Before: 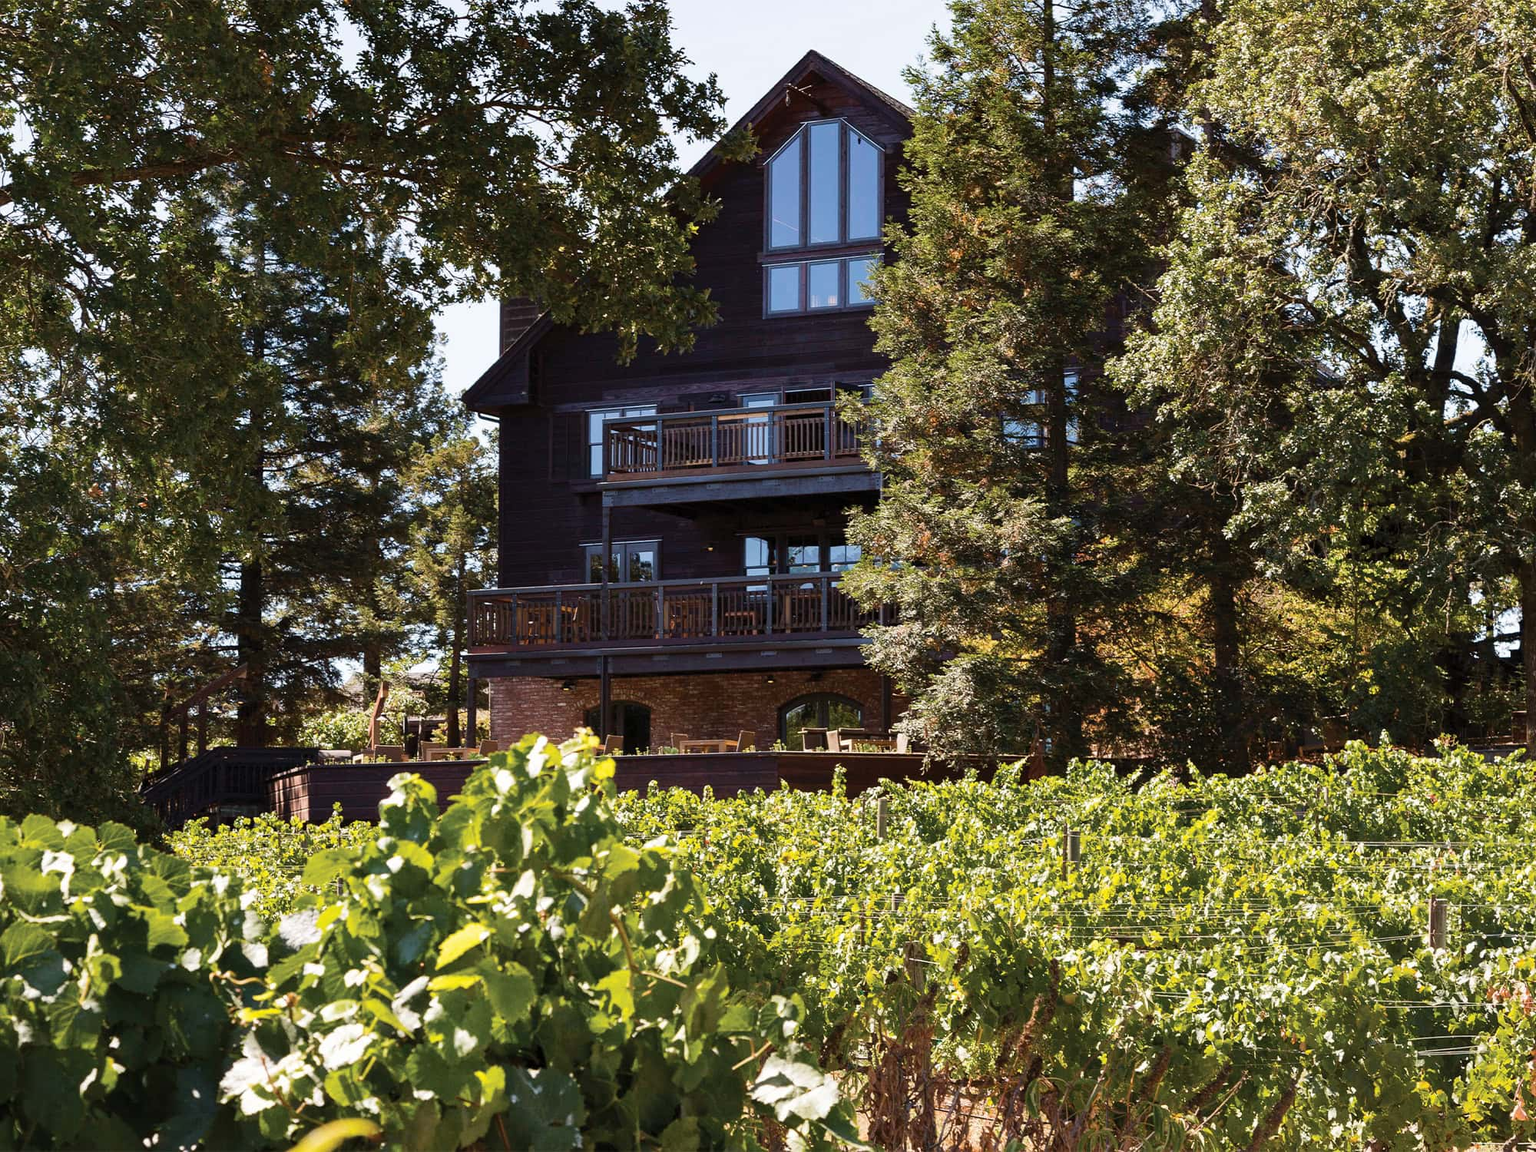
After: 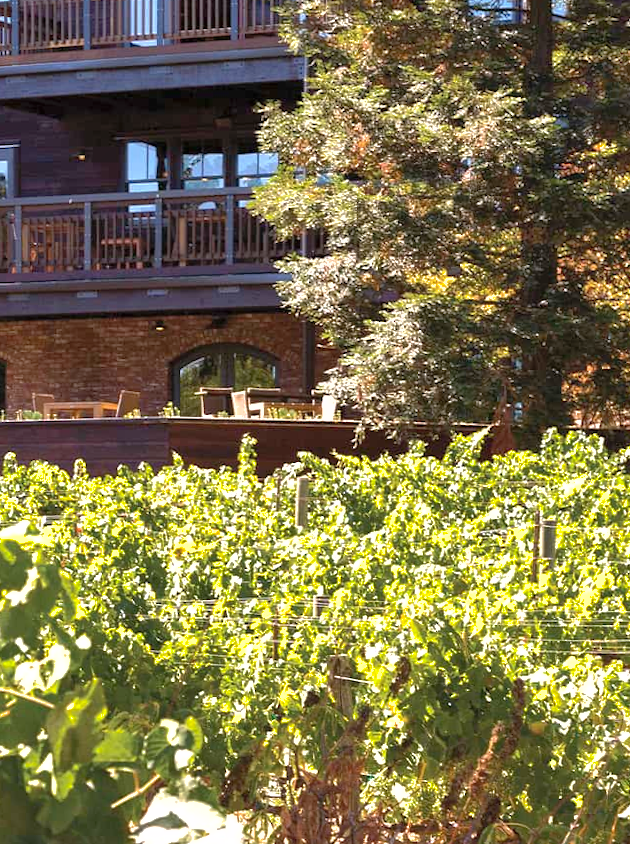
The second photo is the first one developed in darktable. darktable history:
exposure: black level correction 0, exposure 0.7 EV, compensate exposure bias true, compensate highlight preservation false
white balance: red 1.009, blue 1.027
crop: left 40.878%, top 39.176%, right 25.993%, bottom 3.081%
rotate and perspective: rotation 0.074°, lens shift (vertical) 0.096, lens shift (horizontal) -0.041, crop left 0.043, crop right 0.952, crop top 0.024, crop bottom 0.979
color balance rgb: perceptual saturation grading › global saturation 3.7%, global vibrance 5.56%, contrast 3.24%
shadows and highlights: on, module defaults
